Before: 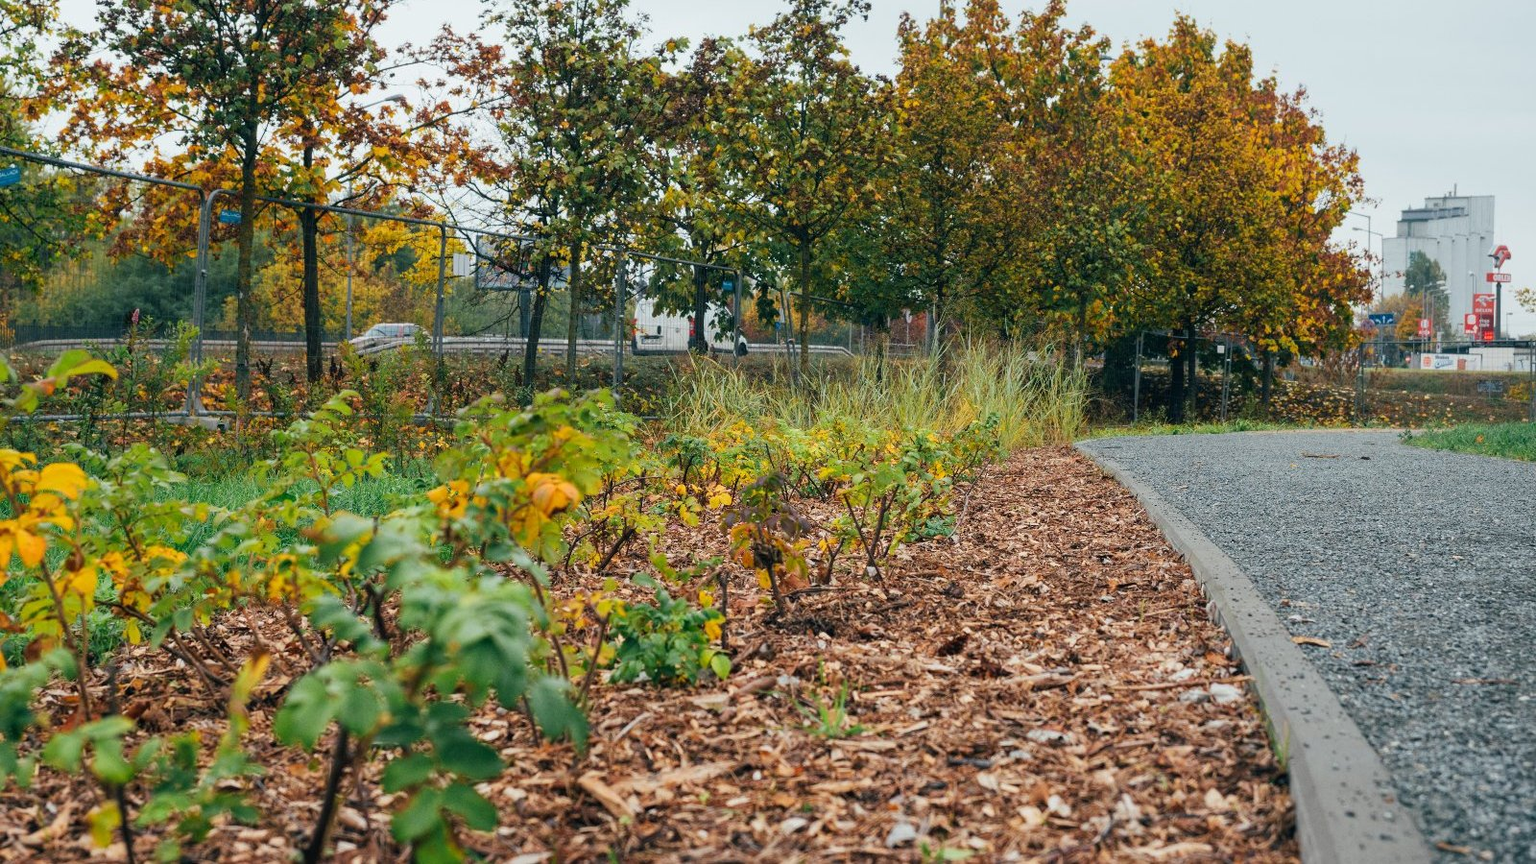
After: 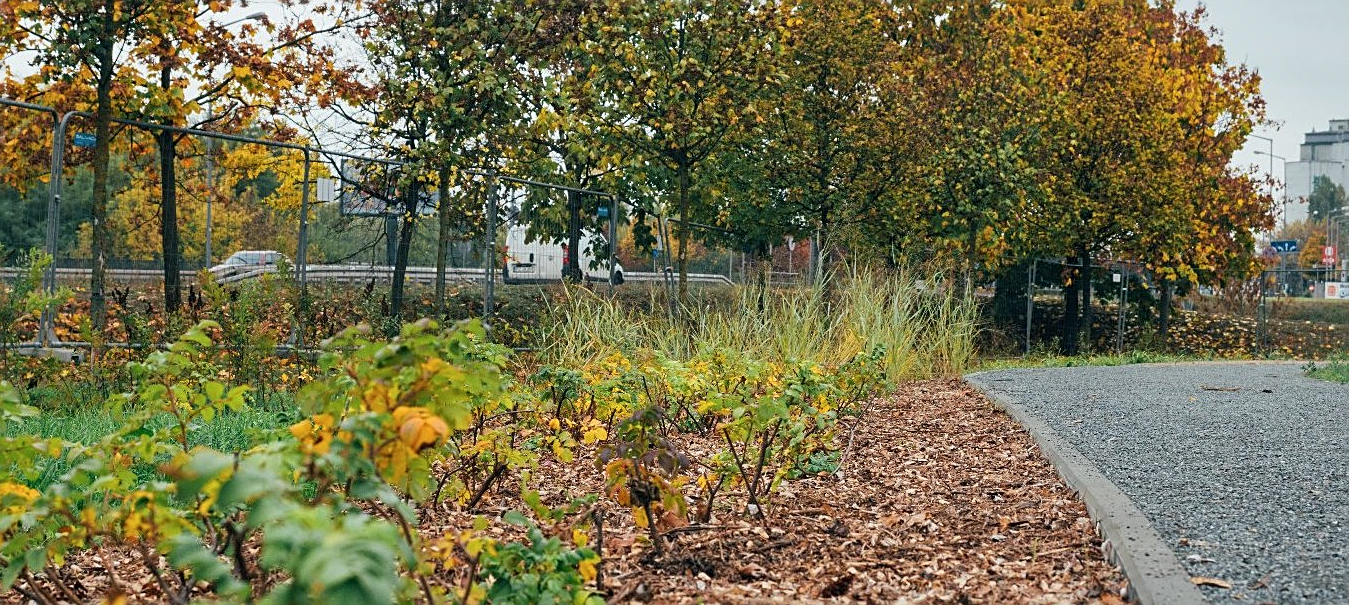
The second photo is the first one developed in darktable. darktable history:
shadows and highlights: soften with gaussian
contrast brightness saturation: saturation -0.052
crop and rotate: left 9.711%, top 9.653%, right 5.919%, bottom 23.116%
sharpen: on, module defaults
